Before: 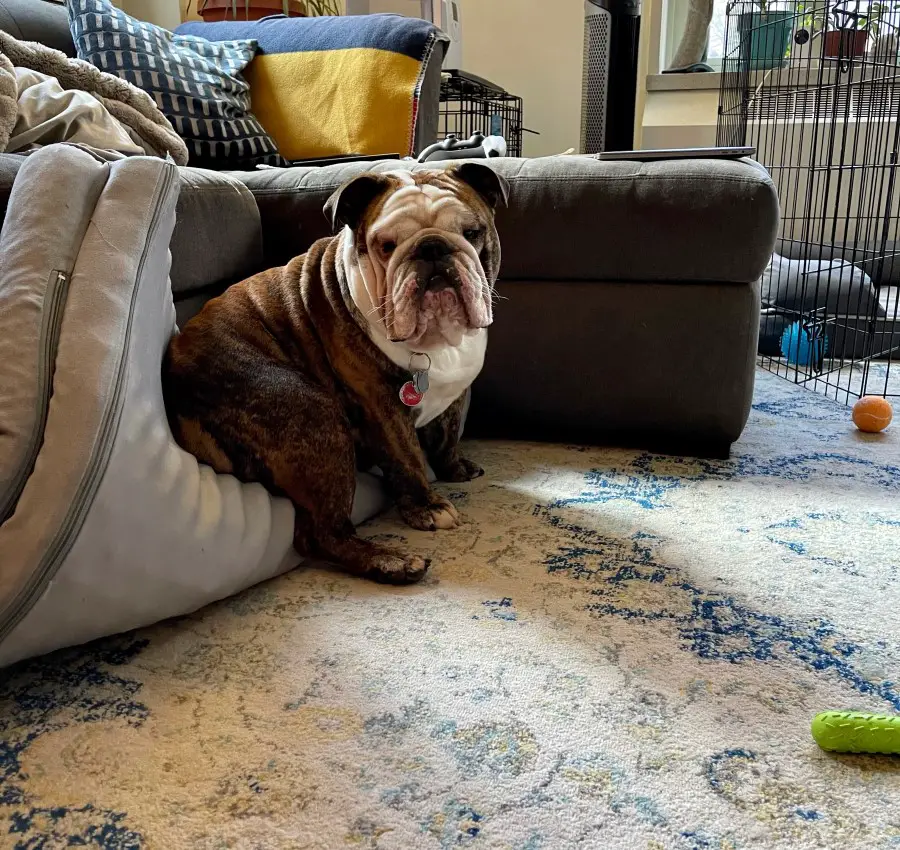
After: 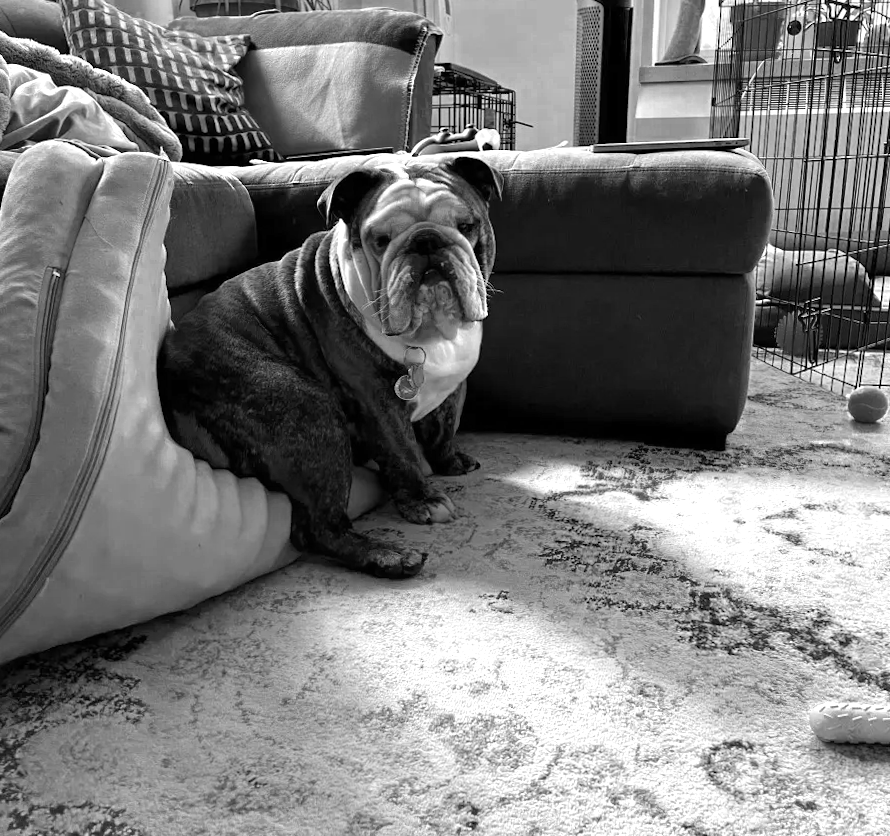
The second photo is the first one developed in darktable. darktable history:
rotate and perspective: rotation -0.45°, automatic cropping original format, crop left 0.008, crop right 0.992, crop top 0.012, crop bottom 0.988
color zones: curves: ch0 [(0.002, 0.589) (0.107, 0.484) (0.146, 0.249) (0.217, 0.352) (0.309, 0.525) (0.39, 0.404) (0.455, 0.169) (0.597, 0.055) (0.724, 0.212) (0.775, 0.691) (0.869, 0.571) (1, 0.587)]; ch1 [(0, 0) (0.143, 0) (0.286, 0) (0.429, 0) (0.571, 0) (0.714, 0) (0.857, 0)]
exposure: exposure 0.6 EV, compensate highlight preservation false
